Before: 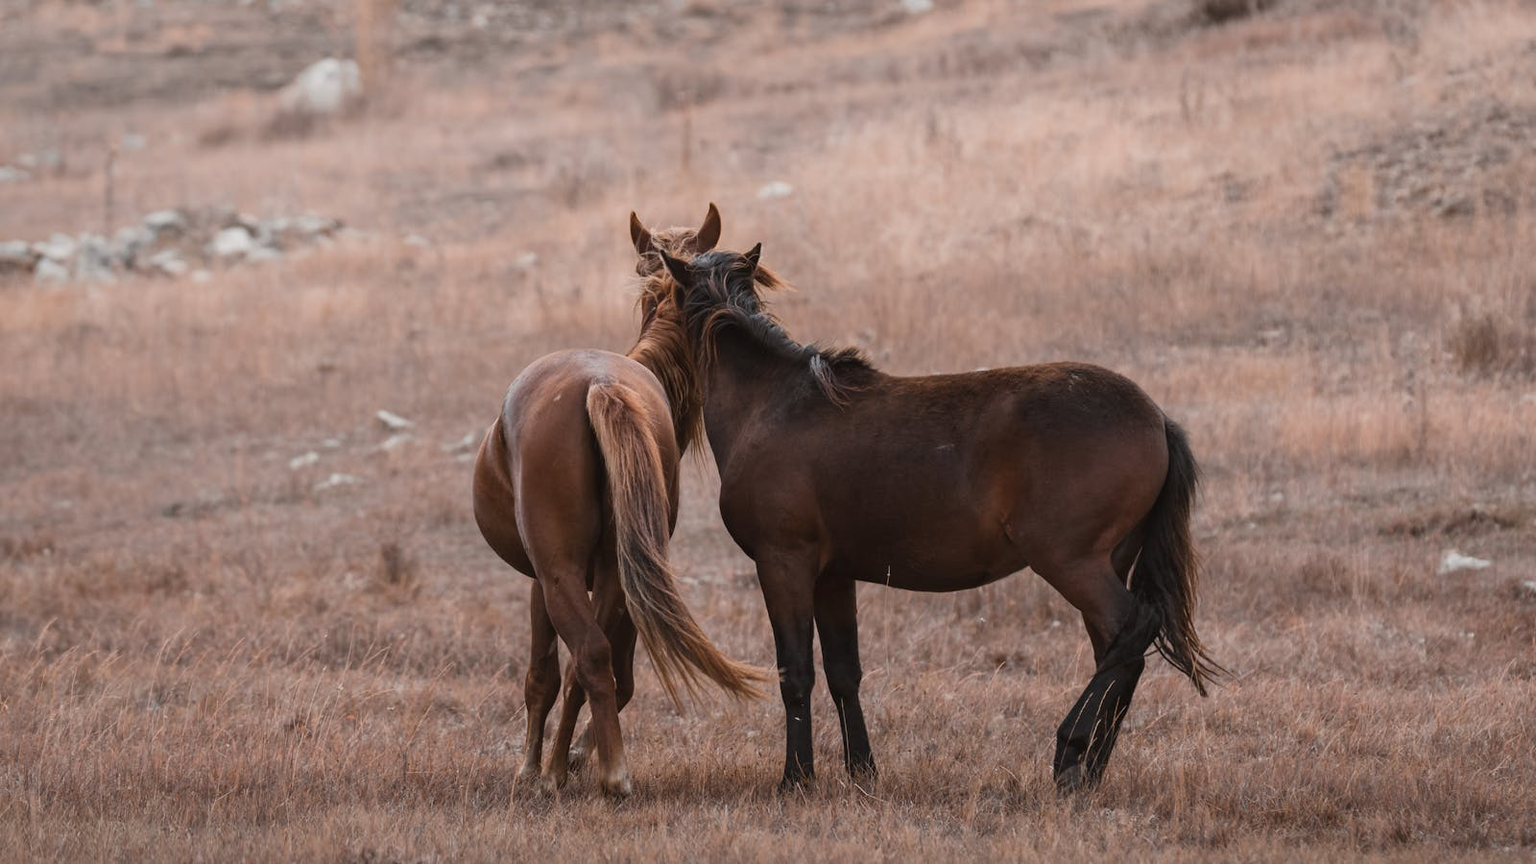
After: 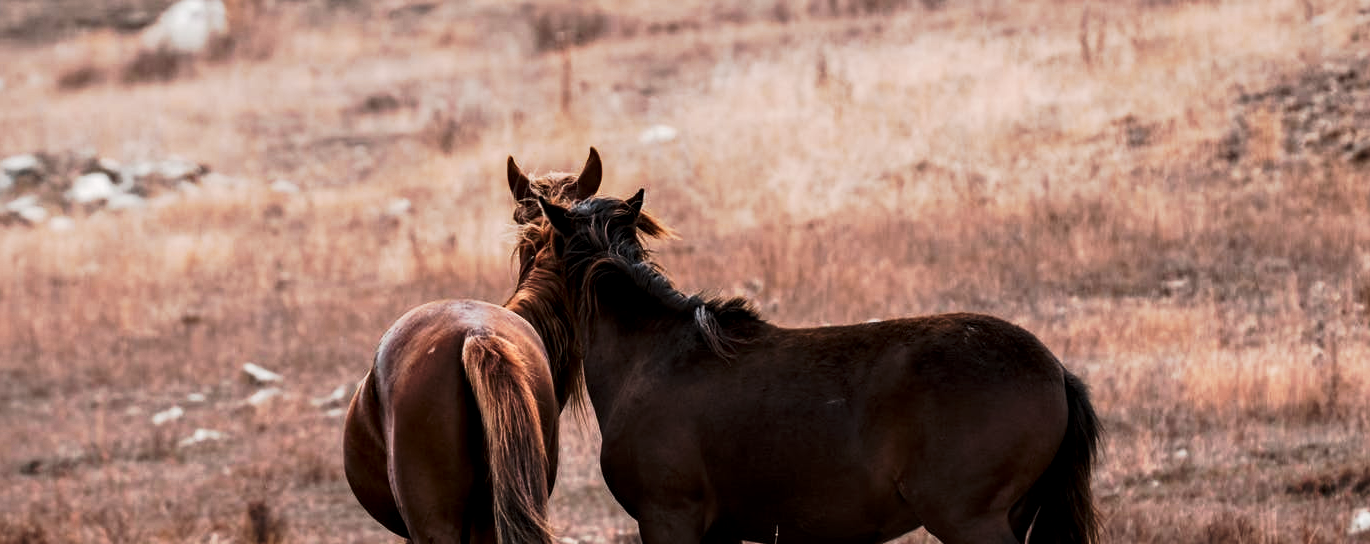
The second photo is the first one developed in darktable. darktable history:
tone curve: curves: ch0 [(0, 0) (0.003, 0.006) (0.011, 0.011) (0.025, 0.02) (0.044, 0.032) (0.069, 0.035) (0.1, 0.046) (0.136, 0.063) (0.177, 0.089) (0.224, 0.12) (0.277, 0.16) (0.335, 0.206) (0.399, 0.268) (0.468, 0.359) (0.543, 0.466) (0.623, 0.582) (0.709, 0.722) (0.801, 0.808) (0.898, 0.886) (1, 1)], preserve colors none
crop and rotate: left 9.345%, top 7.22%, right 4.982%, bottom 32.331%
exposure: exposure 0.178 EV, compensate exposure bias true, compensate highlight preservation false
local contrast: detail 135%, midtone range 0.75
